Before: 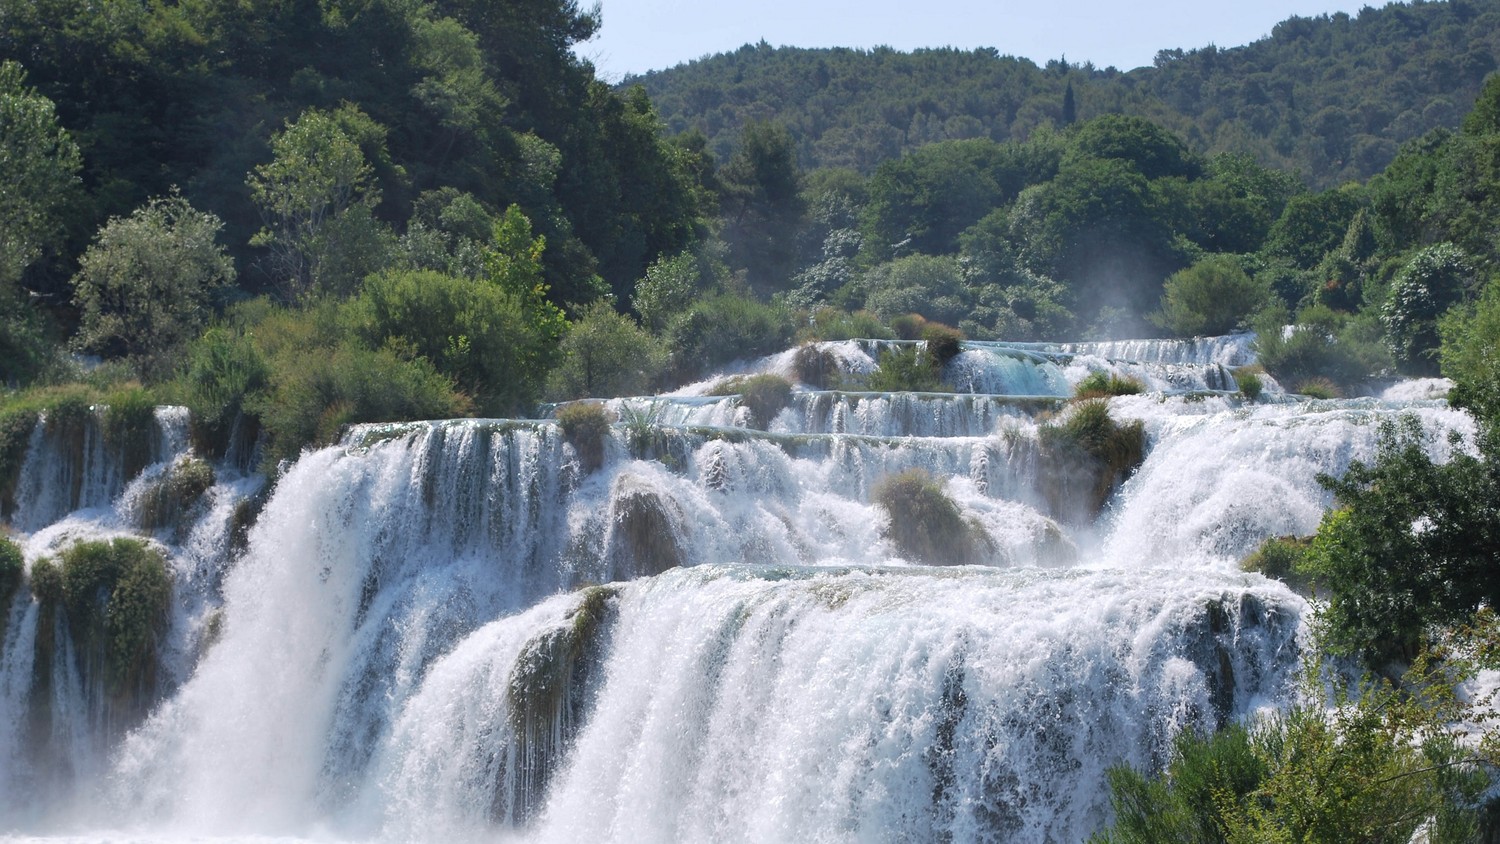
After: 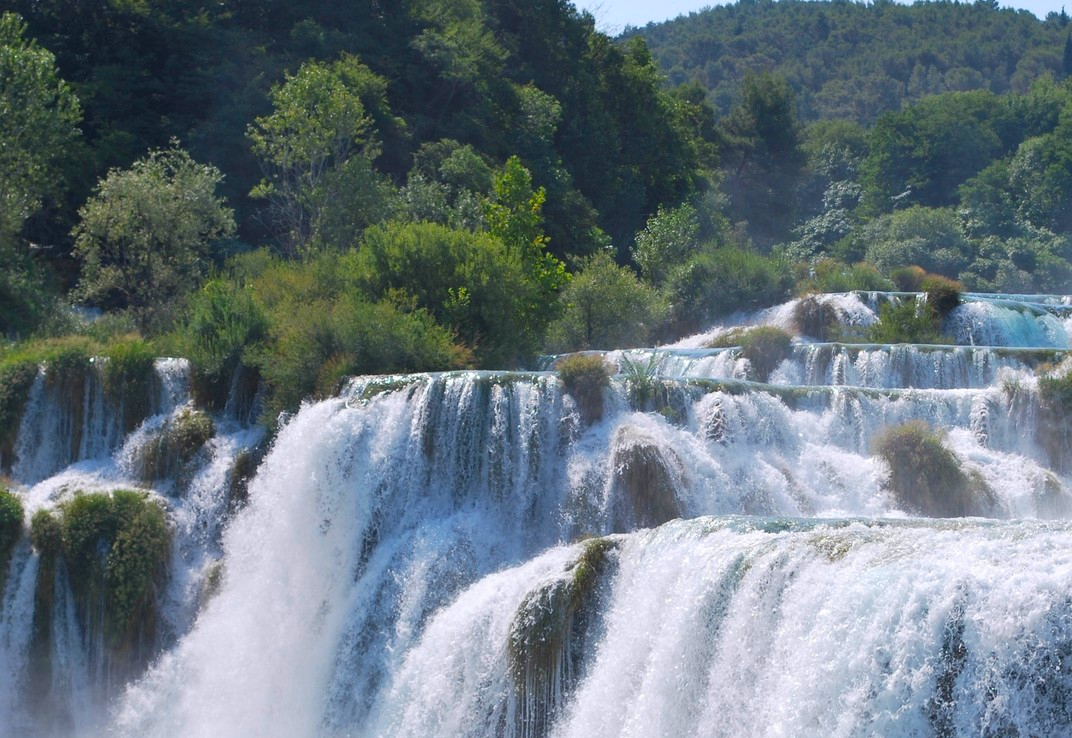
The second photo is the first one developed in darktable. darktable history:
crop: top 5.803%, right 27.864%, bottom 5.804%
color balance rgb: perceptual saturation grading › global saturation 25%, global vibrance 20%
